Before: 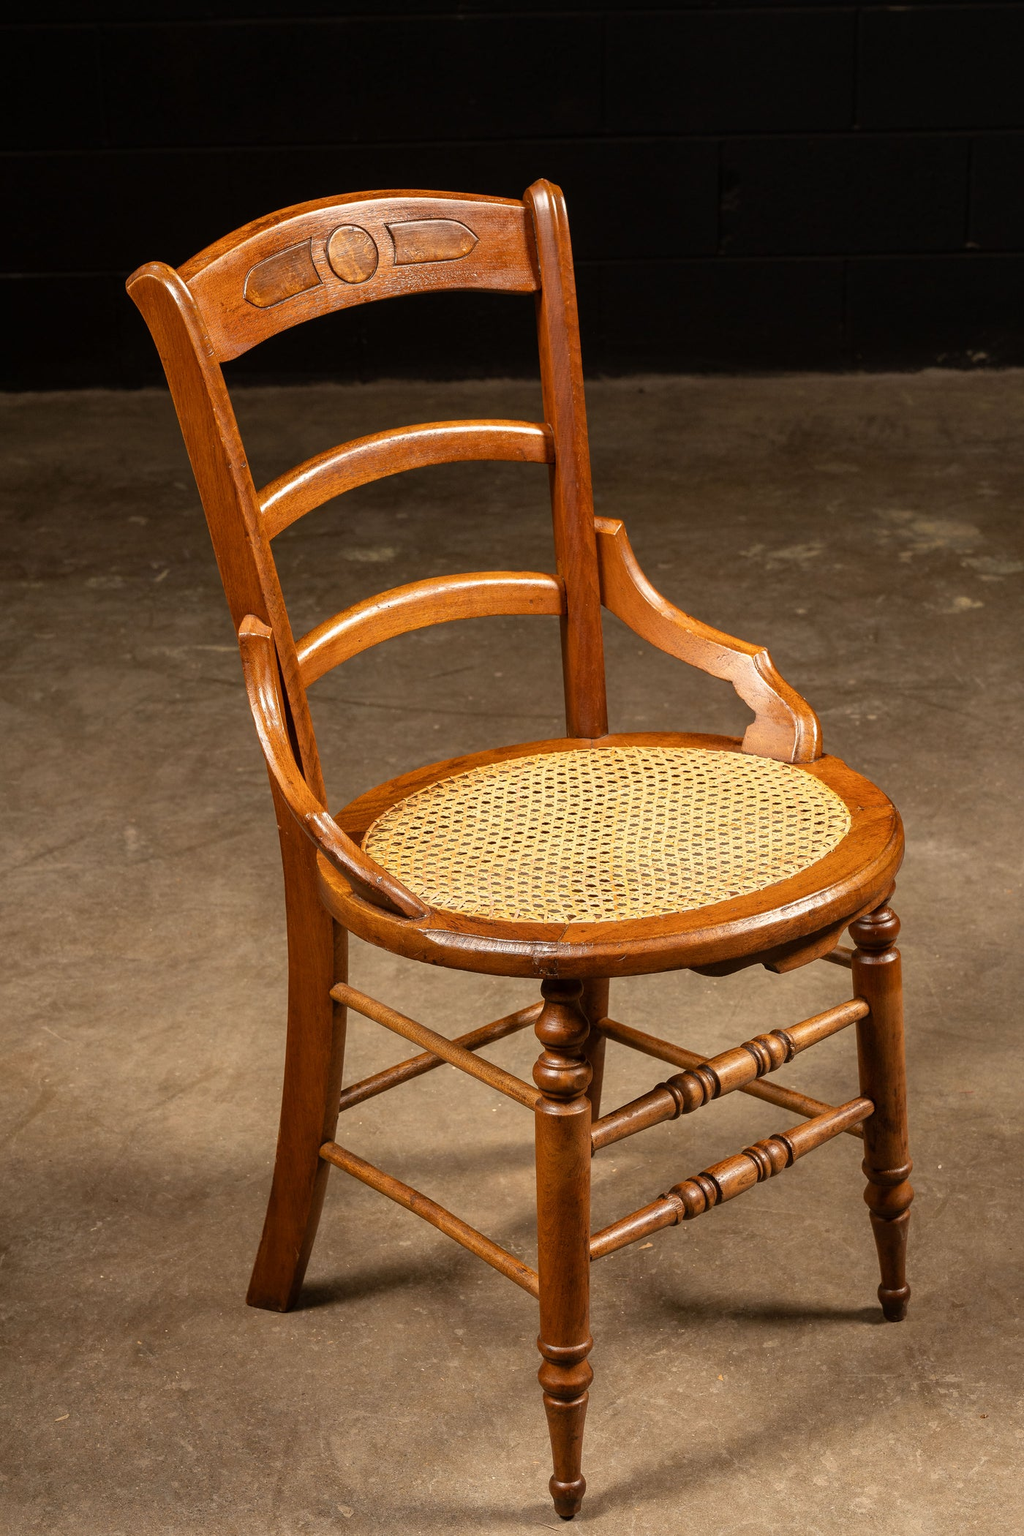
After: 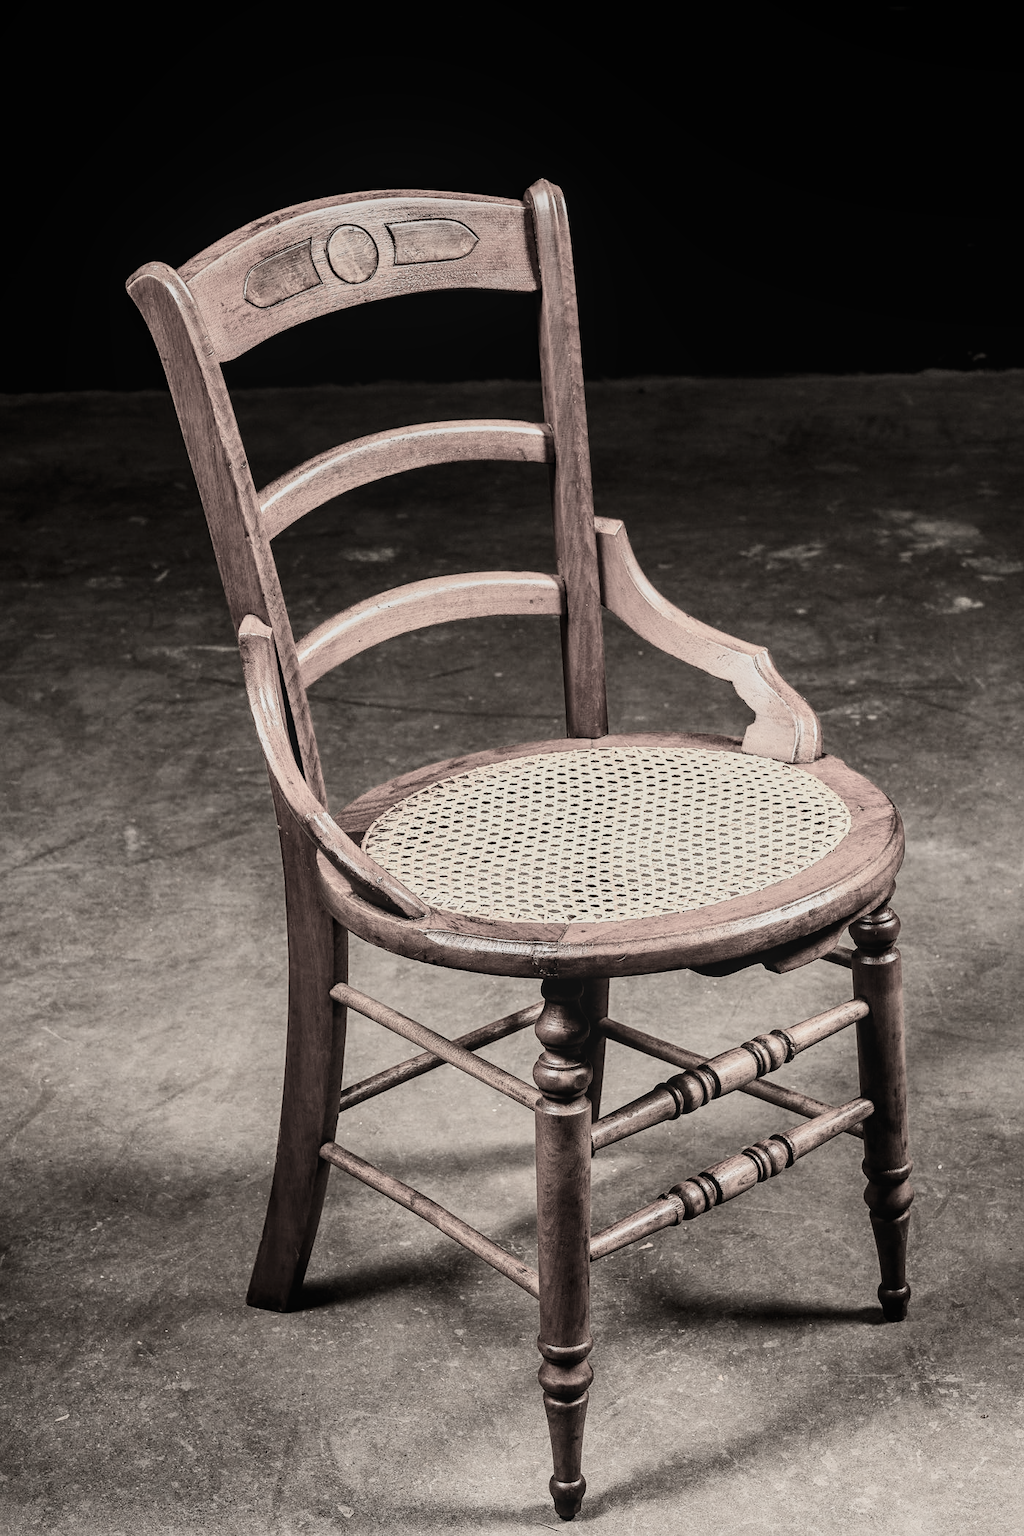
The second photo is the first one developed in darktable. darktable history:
filmic rgb: black relative exposure -5.12 EV, white relative exposure 3.97 EV, hardness 2.88, contrast 1.3, highlights saturation mix -29.57%, color science v5 (2021), contrast in shadows safe, contrast in highlights safe
contrast brightness saturation: contrast 0.251, saturation -0.306
sharpen: amount 0.211
local contrast: detail 110%
